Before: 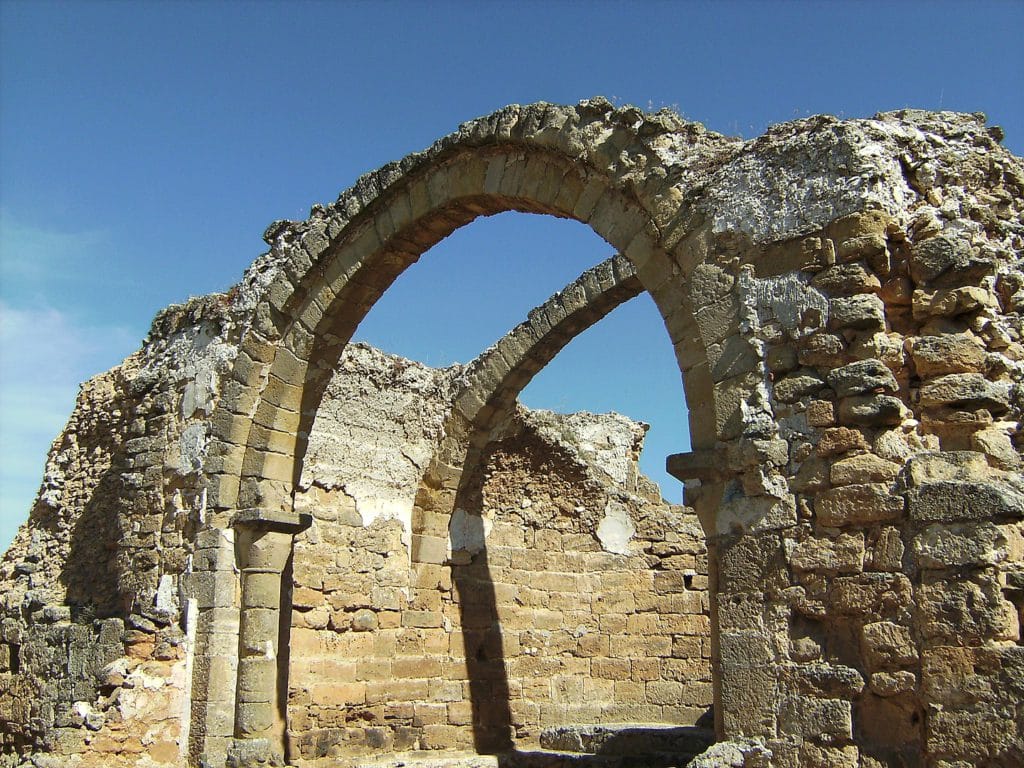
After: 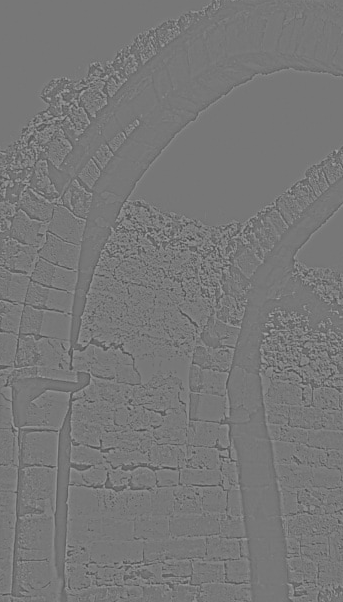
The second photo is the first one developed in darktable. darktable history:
highpass: sharpness 5.84%, contrast boost 8.44%
color calibration: x 0.342, y 0.356, temperature 5122 K
crop and rotate: left 21.77%, top 18.528%, right 44.676%, bottom 2.997%
